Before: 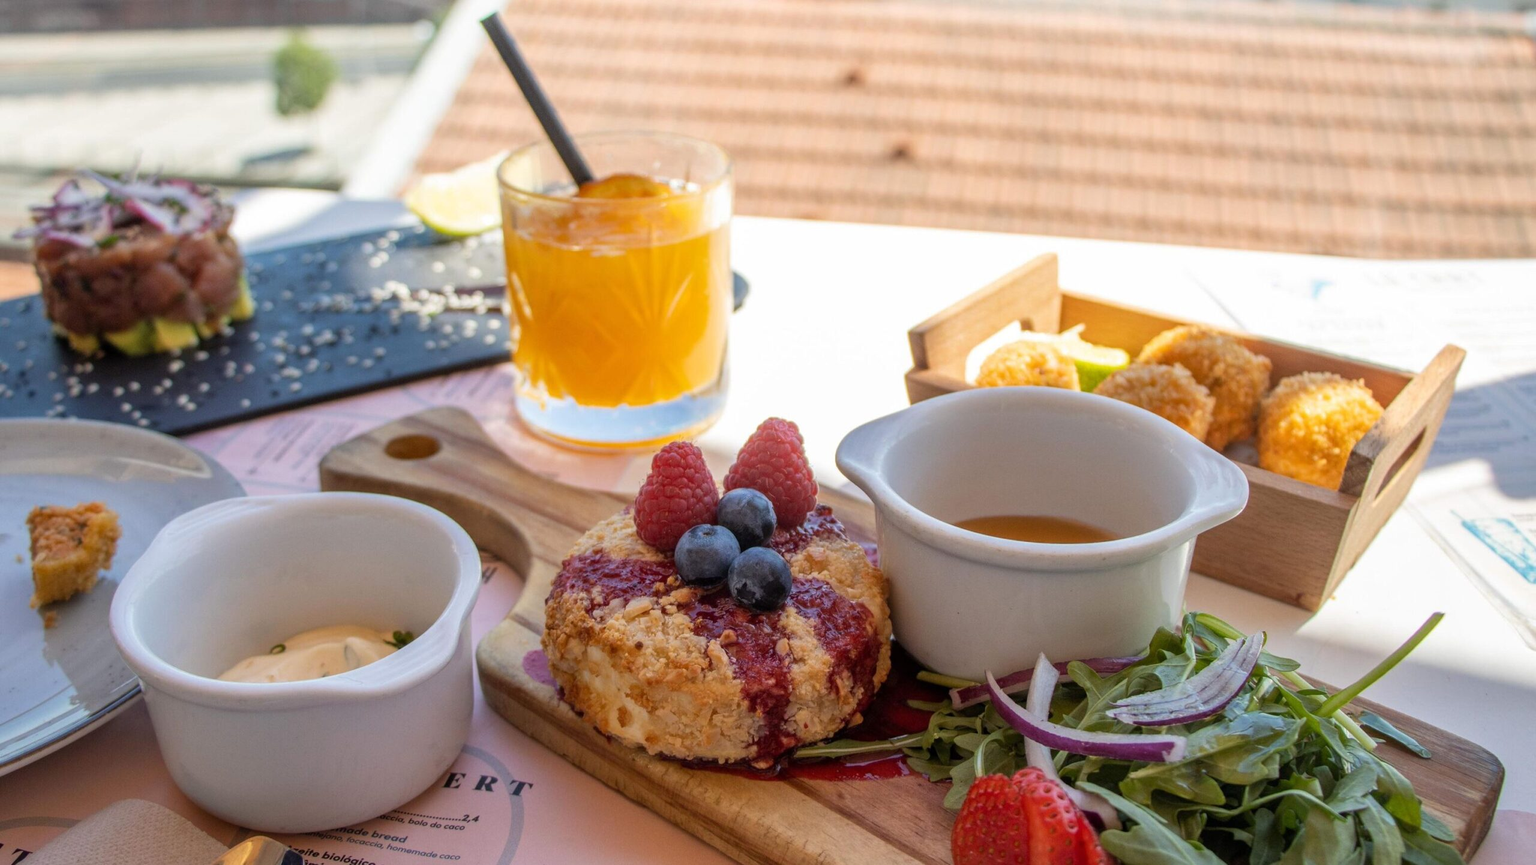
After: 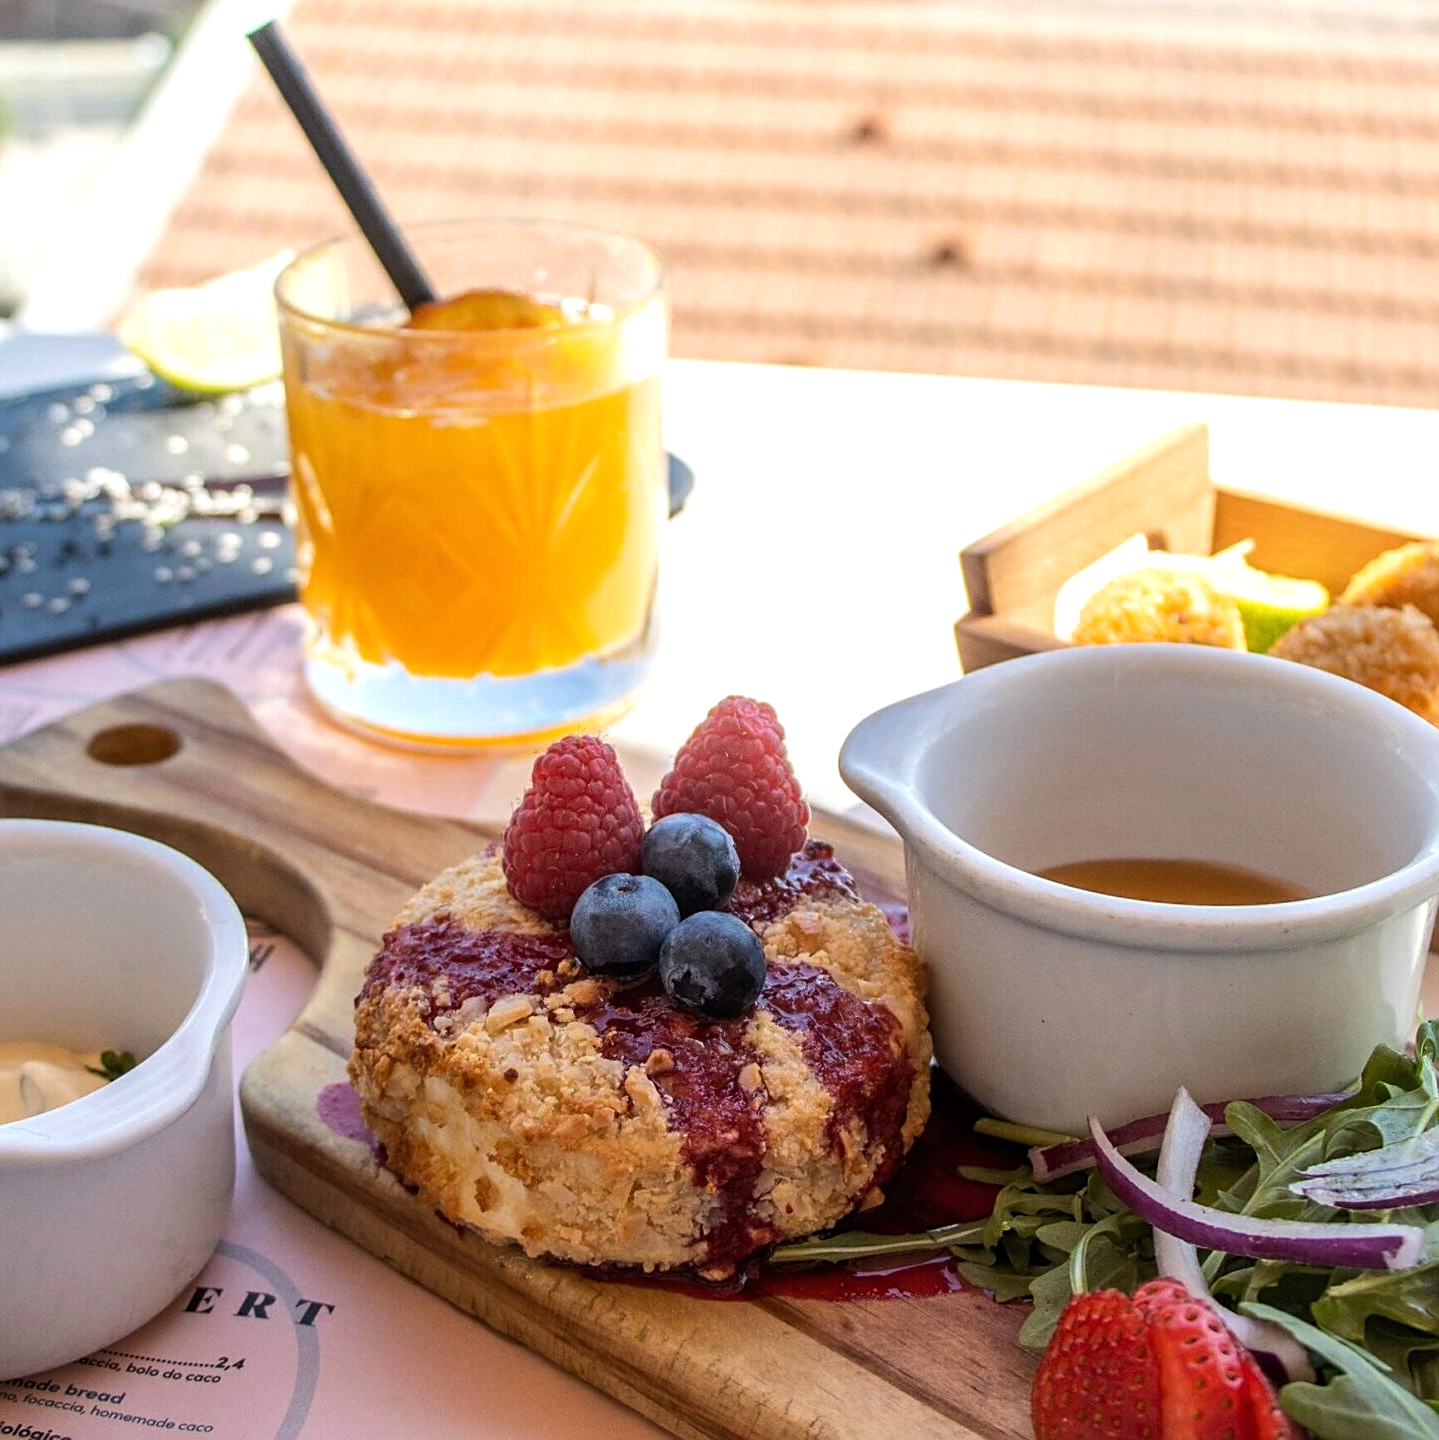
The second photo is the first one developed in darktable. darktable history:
sharpen: on, module defaults
crop: left 21.671%, right 22.098%, bottom 0%
tone equalizer: -8 EV -0.451 EV, -7 EV -0.371 EV, -6 EV -0.309 EV, -5 EV -0.248 EV, -3 EV 0.248 EV, -2 EV 0.325 EV, -1 EV 0.371 EV, +0 EV 0.401 EV, edges refinement/feathering 500, mask exposure compensation -1.57 EV, preserve details no
